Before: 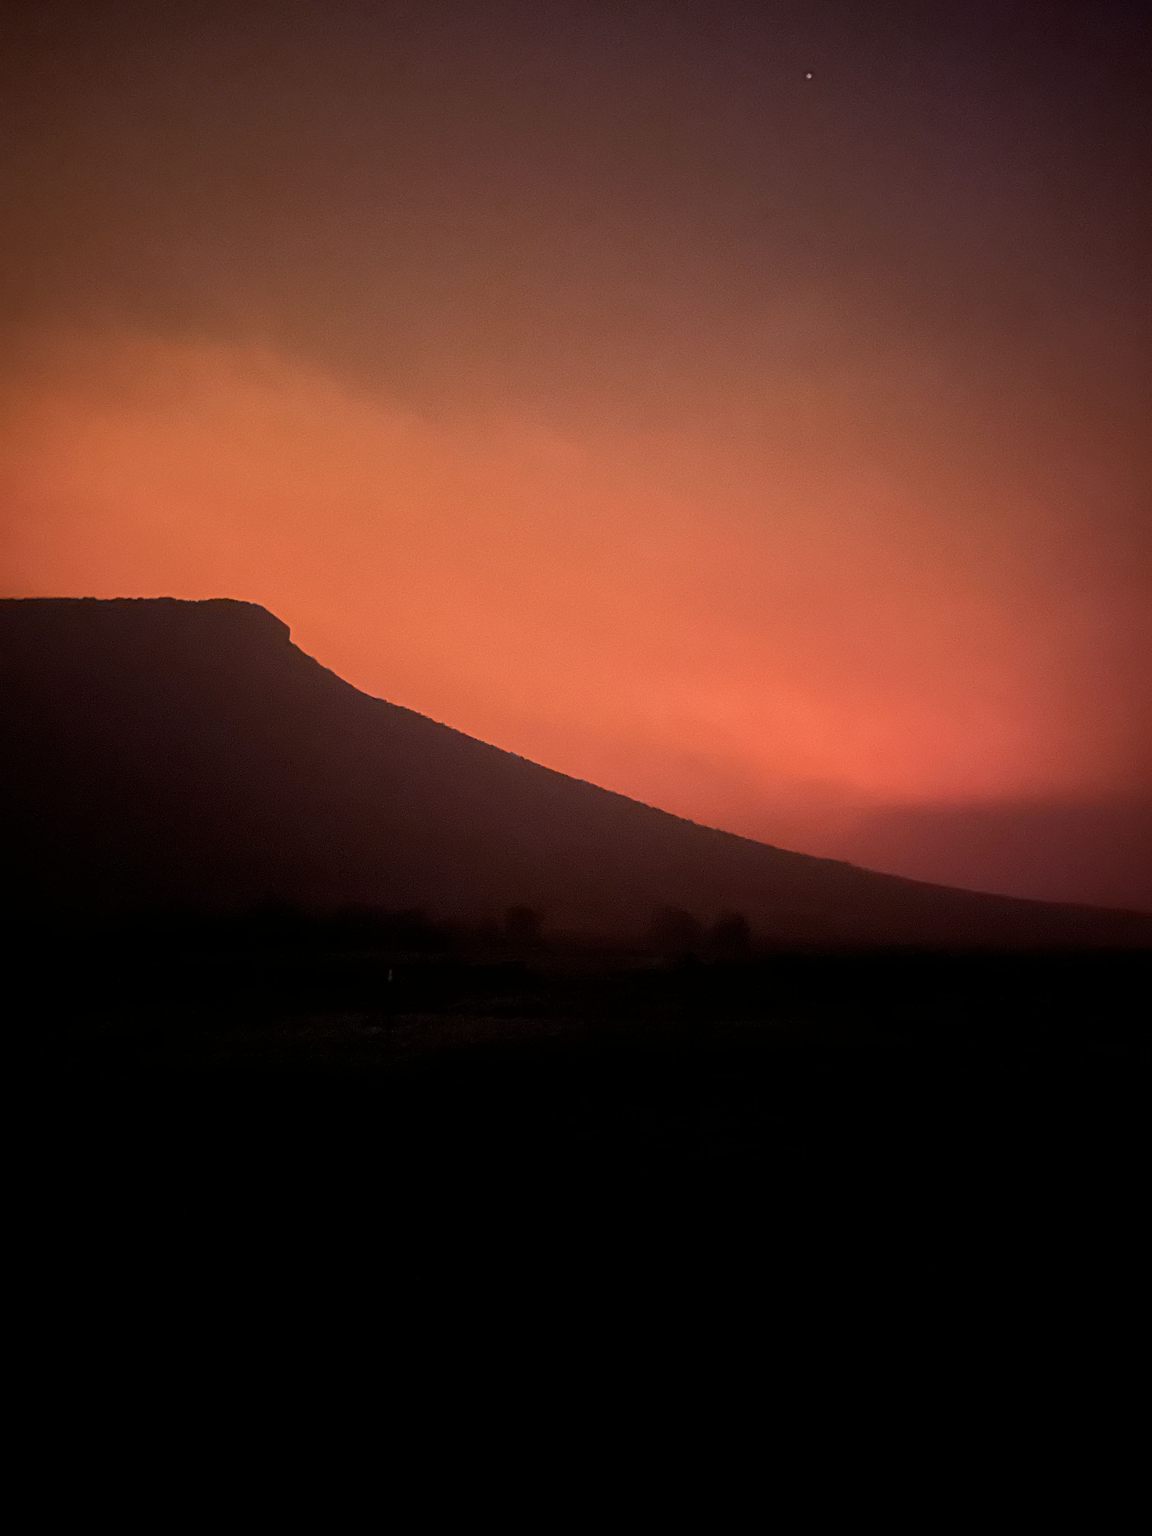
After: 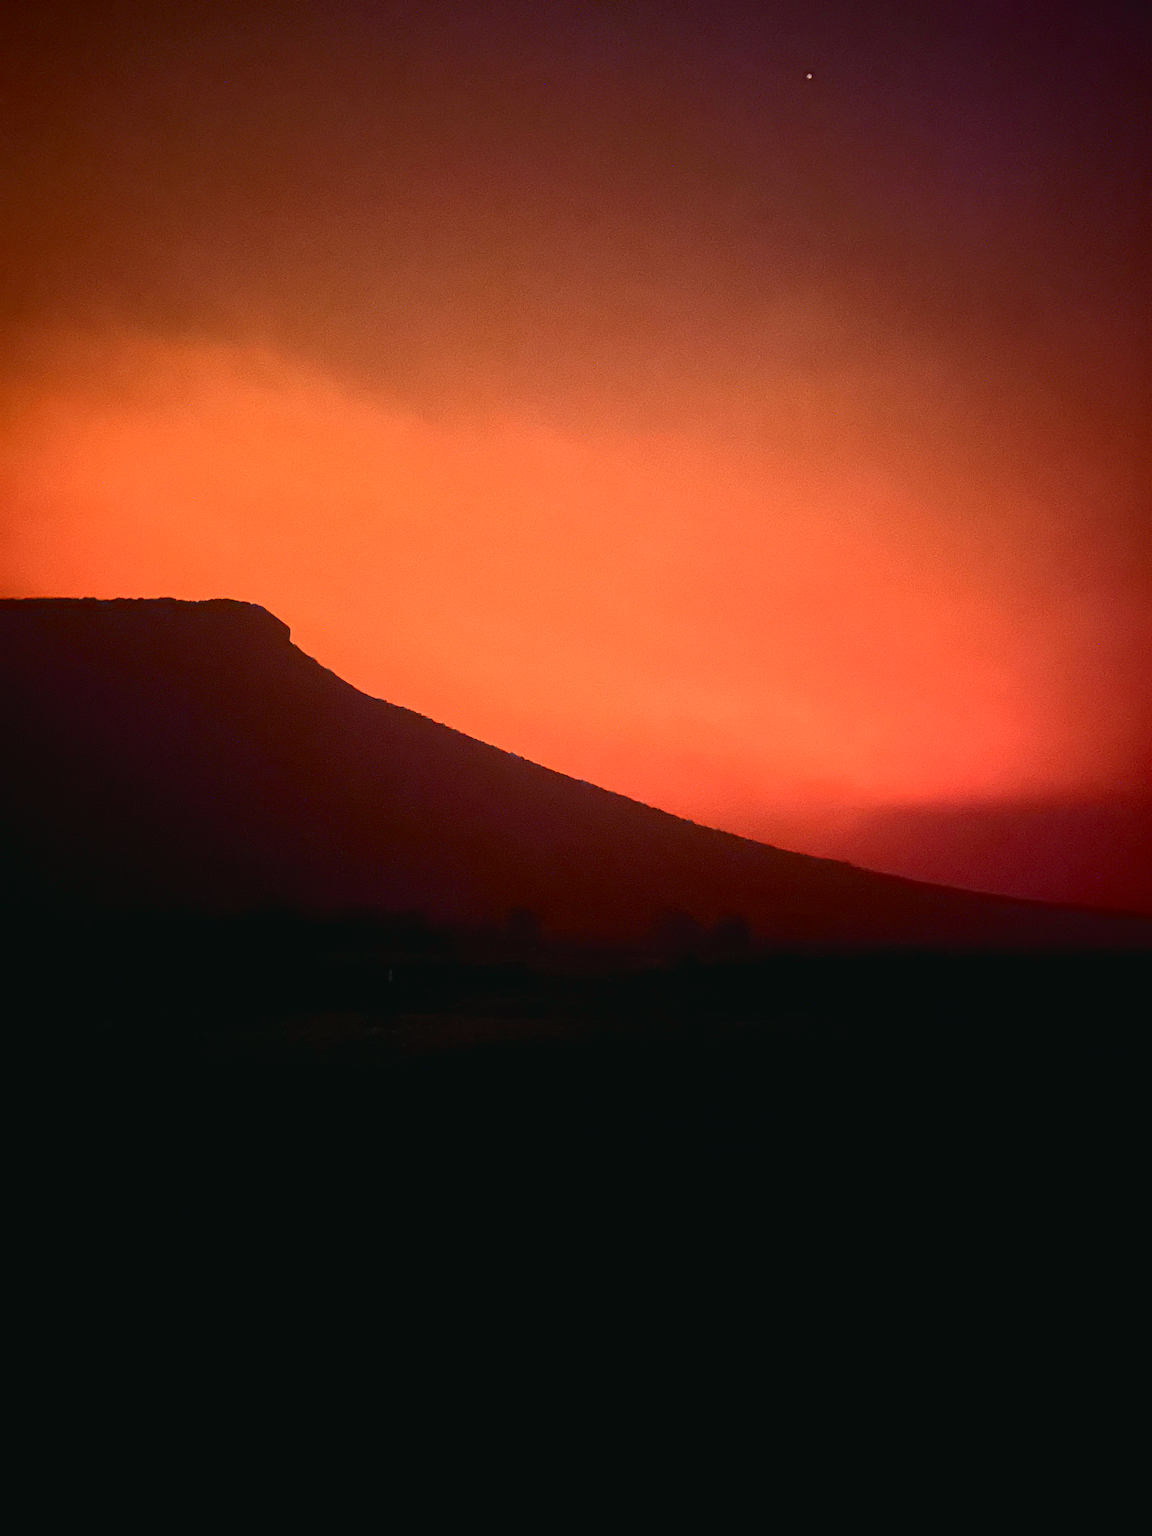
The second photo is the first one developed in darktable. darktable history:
tone curve: curves: ch0 [(0, 0.028) (0.037, 0.05) (0.123, 0.108) (0.19, 0.164) (0.269, 0.247) (0.475, 0.533) (0.595, 0.695) (0.718, 0.823) (0.855, 0.913) (1, 0.982)]; ch1 [(0, 0) (0.243, 0.245) (0.427, 0.41) (0.493, 0.481) (0.505, 0.502) (0.536, 0.545) (0.56, 0.582) (0.611, 0.644) (0.769, 0.807) (1, 1)]; ch2 [(0, 0) (0.249, 0.216) (0.349, 0.321) (0.424, 0.442) (0.476, 0.483) (0.498, 0.499) (0.517, 0.519) (0.532, 0.55) (0.569, 0.608) (0.614, 0.661) (0.706, 0.75) (0.808, 0.809) (0.991, 0.968)], color space Lab, independent channels, preserve colors none
